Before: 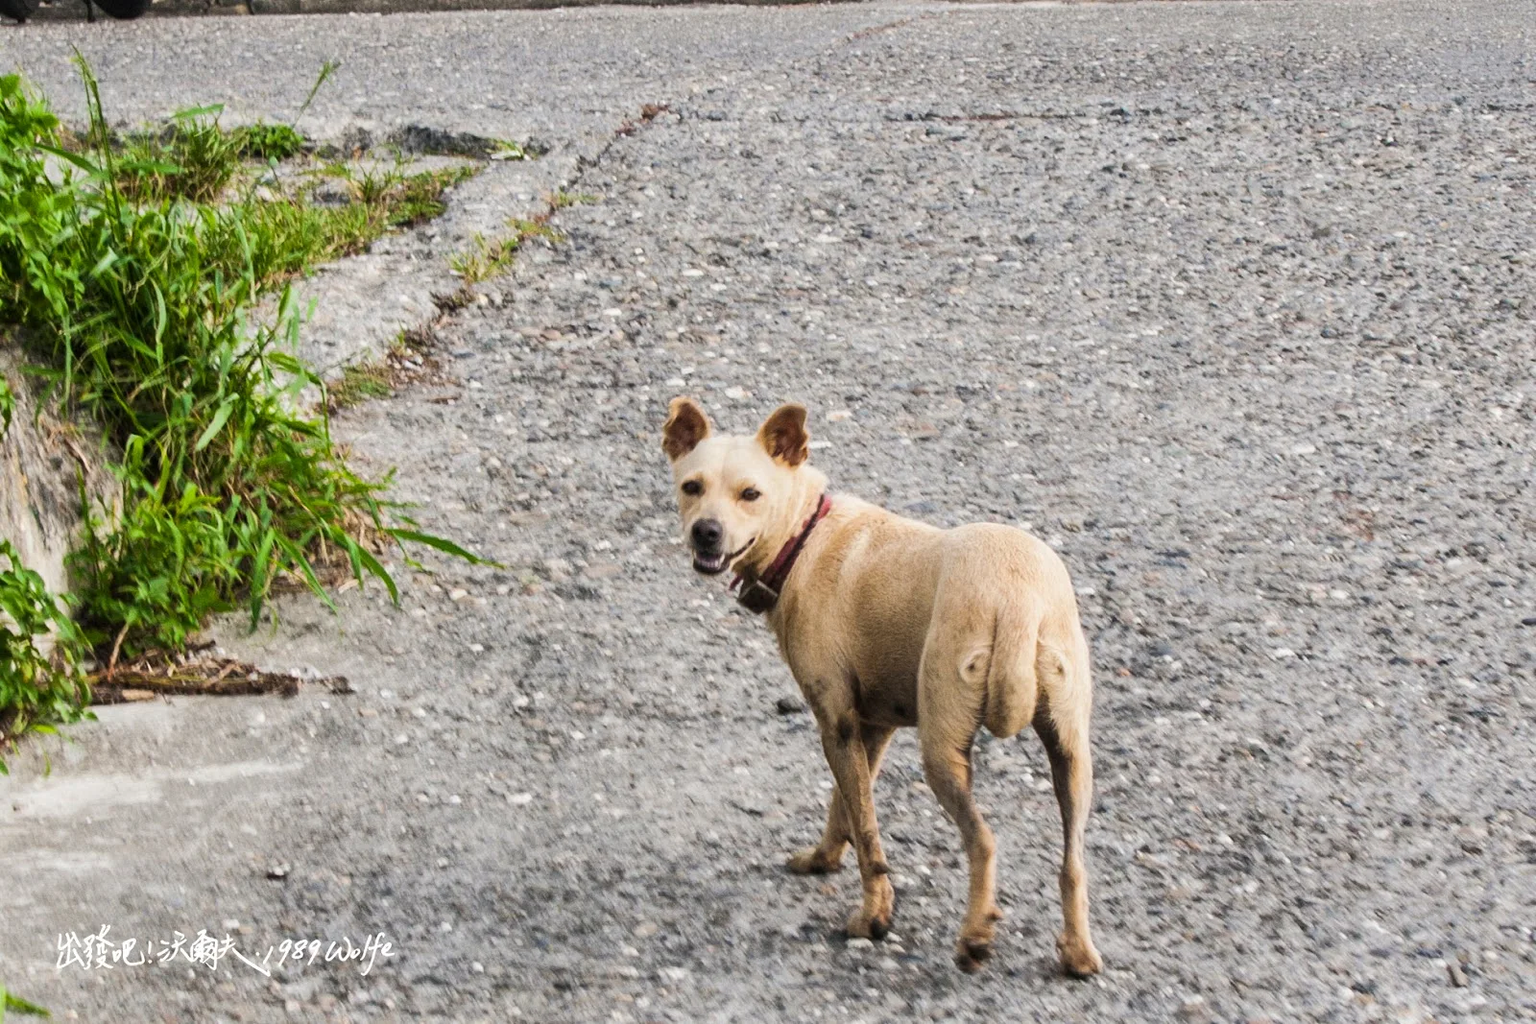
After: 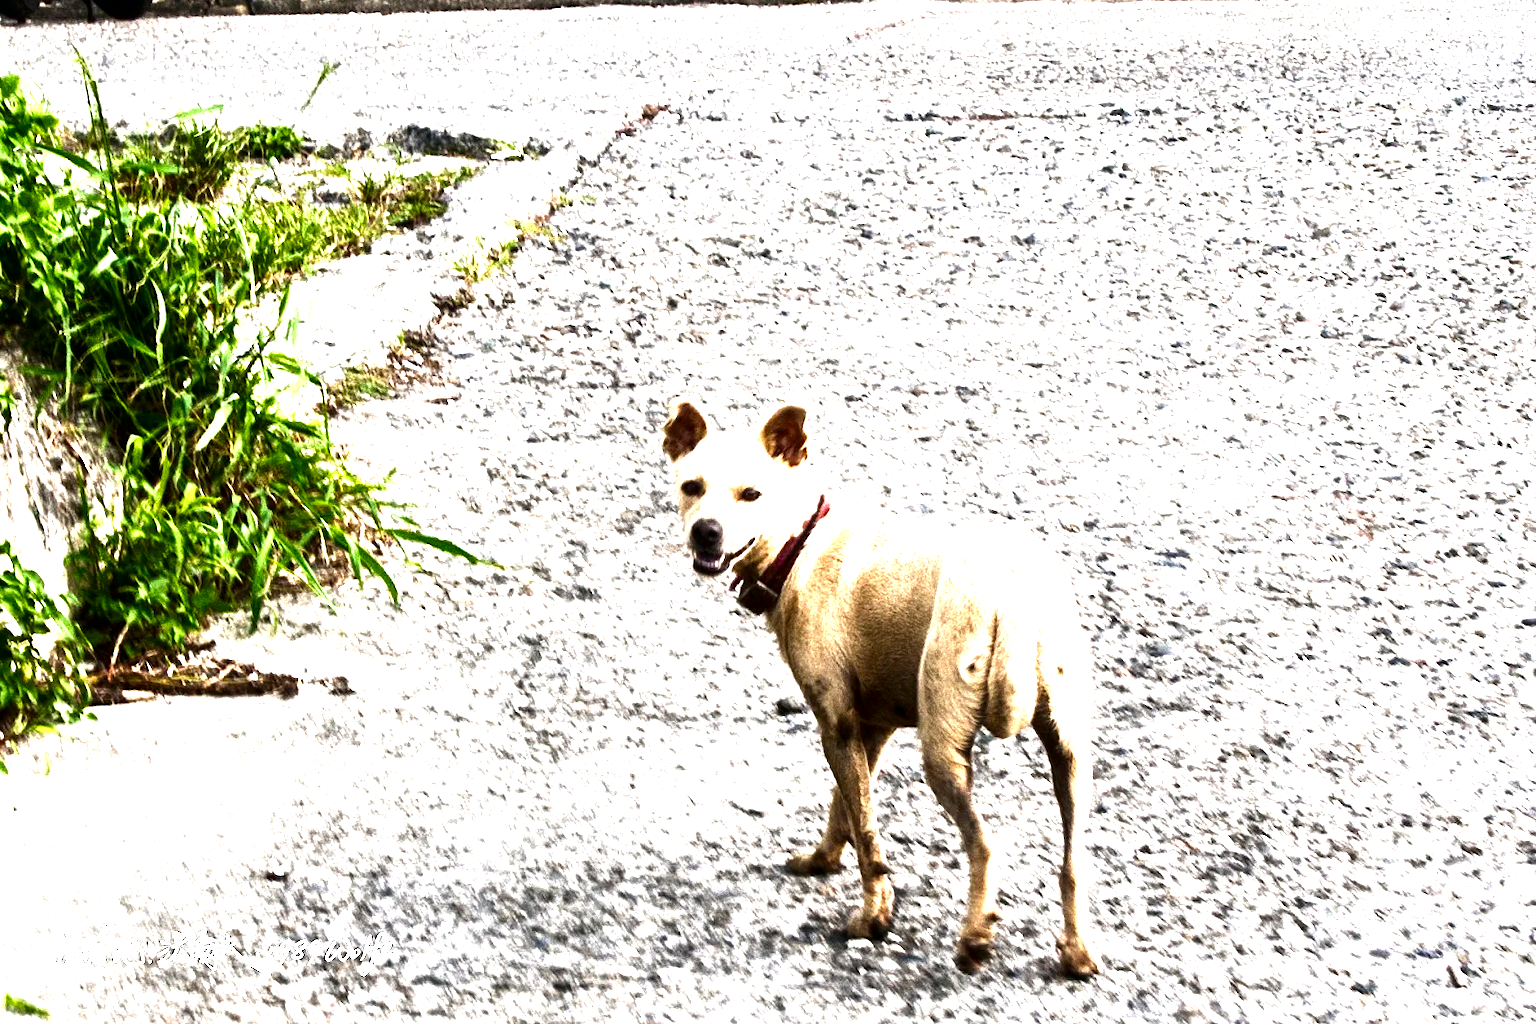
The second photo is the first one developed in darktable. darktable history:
exposure: exposure 0.778 EV, compensate highlight preservation false
tone equalizer: -8 EV -0.728 EV, -7 EV -0.687 EV, -6 EV -0.581 EV, -5 EV -0.411 EV, -3 EV 0.377 EV, -2 EV 0.6 EV, -1 EV 0.686 EV, +0 EV 0.771 EV
levels: black 8.53%
contrast brightness saturation: brightness -0.532
